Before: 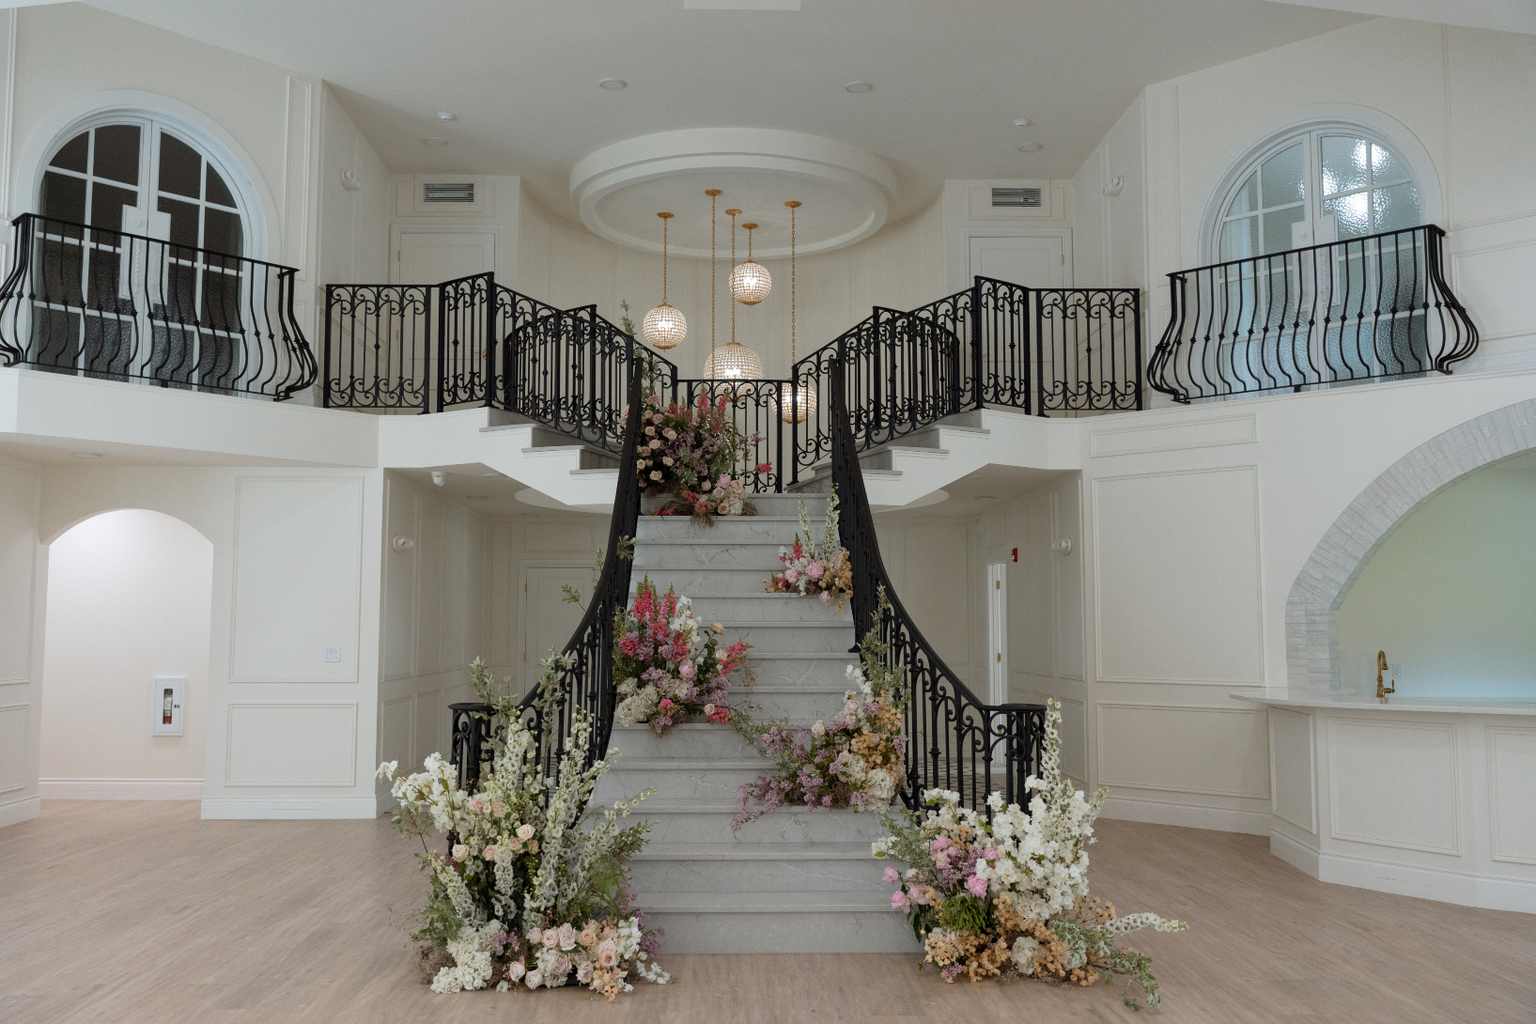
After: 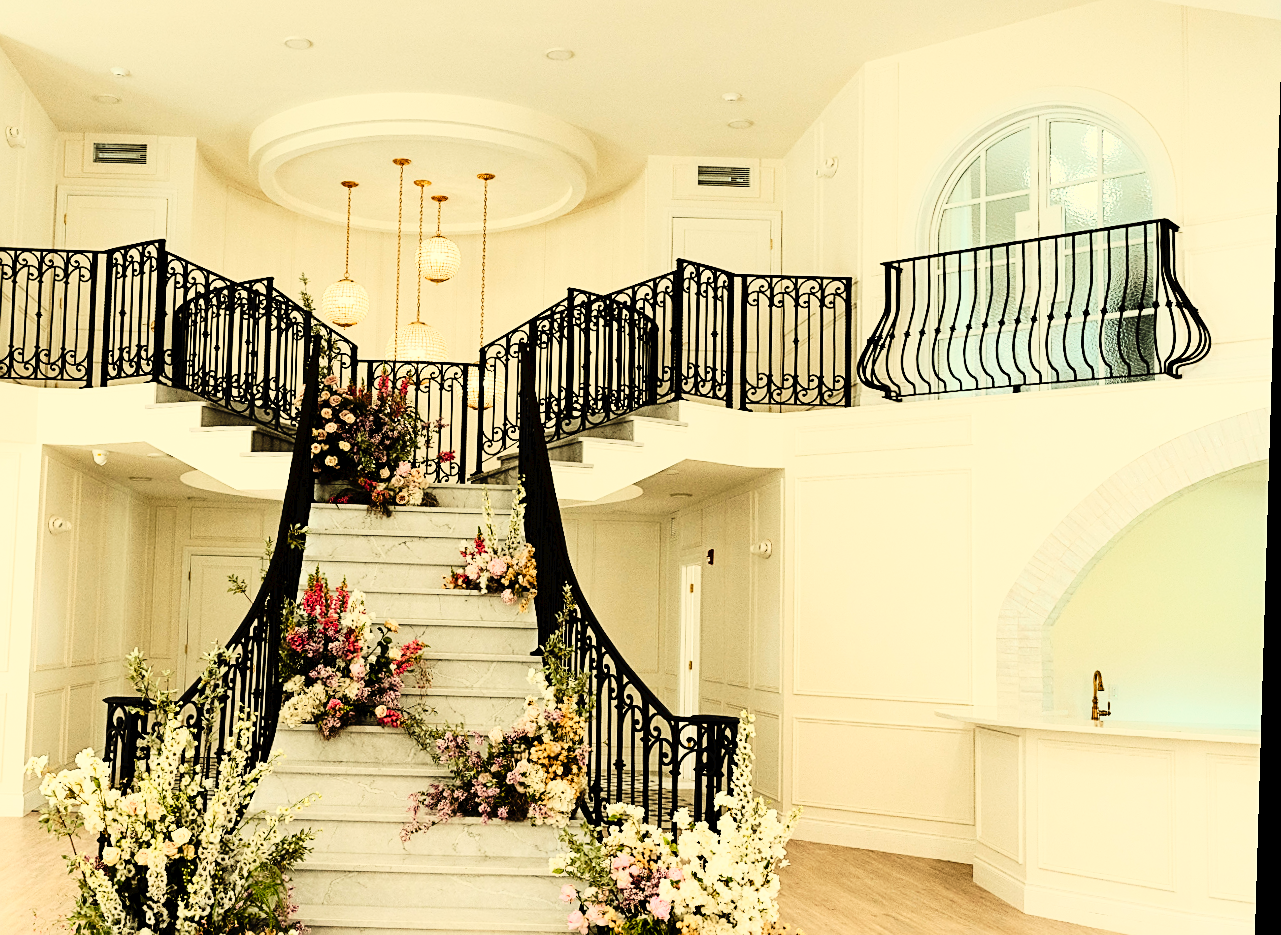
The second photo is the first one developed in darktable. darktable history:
exposure: black level correction 0.009, exposure 0.119 EV, compensate highlight preservation false
tone curve: curves: ch0 [(0, 0) (0.003, 0.02) (0.011, 0.021) (0.025, 0.022) (0.044, 0.023) (0.069, 0.026) (0.1, 0.04) (0.136, 0.06) (0.177, 0.092) (0.224, 0.127) (0.277, 0.176) (0.335, 0.258) (0.399, 0.349) (0.468, 0.444) (0.543, 0.546) (0.623, 0.649) (0.709, 0.754) (0.801, 0.842) (0.898, 0.922) (1, 1)], preserve colors none
rotate and perspective: rotation 1.72°, automatic cropping off
sharpen: on, module defaults
white balance: red 1.08, blue 0.791
crop: left 23.095%, top 5.827%, bottom 11.854%
rgb curve: curves: ch0 [(0, 0) (0.21, 0.15) (0.24, 0.21) (0.5, 0.75) (0.75, 0.96) (0.89, 0.99) (1, 1)]; ch1 [(0, 0.02) (0.21, 0.13) (0.25, 0.2) (0.5, 0.67) (0.75, 0.9) (0.89, 0.97) (1, 1)]; ch2 [(0, 0.02) (0.21, 0.13) (0.25, 0.2) (0.5, 0.67) (0.75, 0.9) (0.89, 0.97) (1, 1)], compensate middle gray true
